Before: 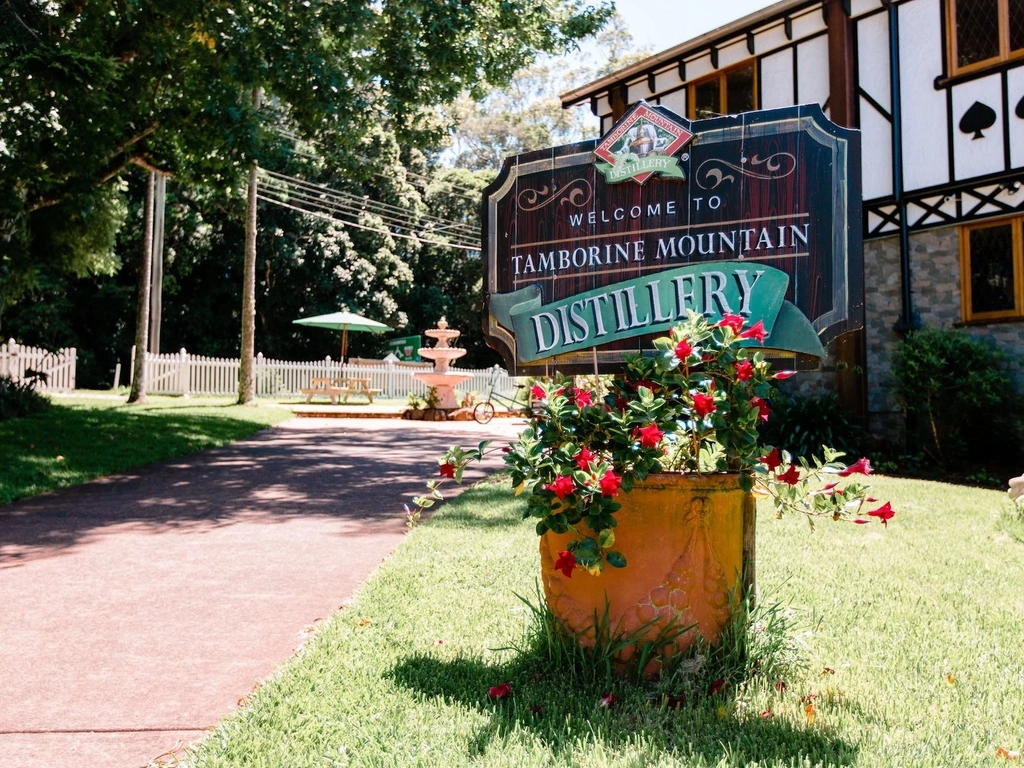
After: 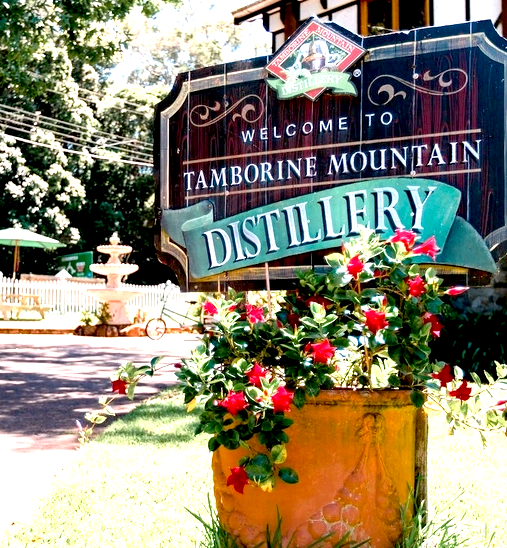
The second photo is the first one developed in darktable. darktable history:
crop: left 32.075%, top 10.976%, right 18.355%, bottom 17.596%
exposure: black level correction 0.01, exposure 1 EV, compensate highlight preservation false
